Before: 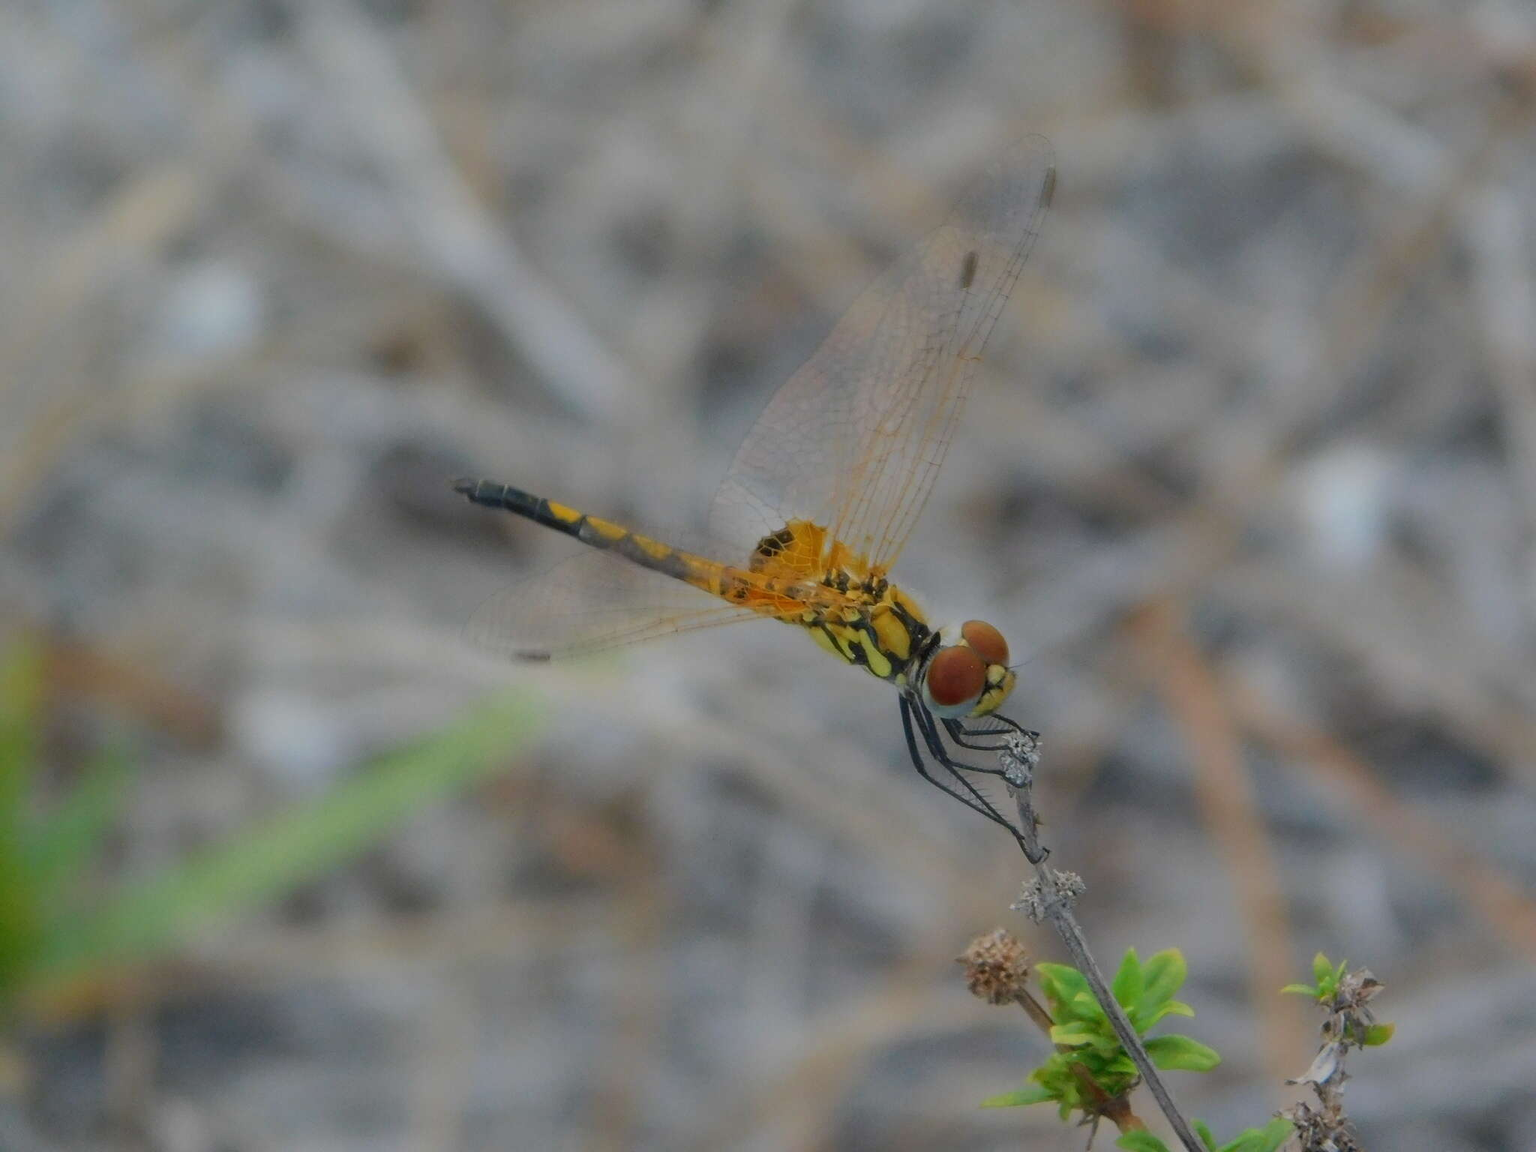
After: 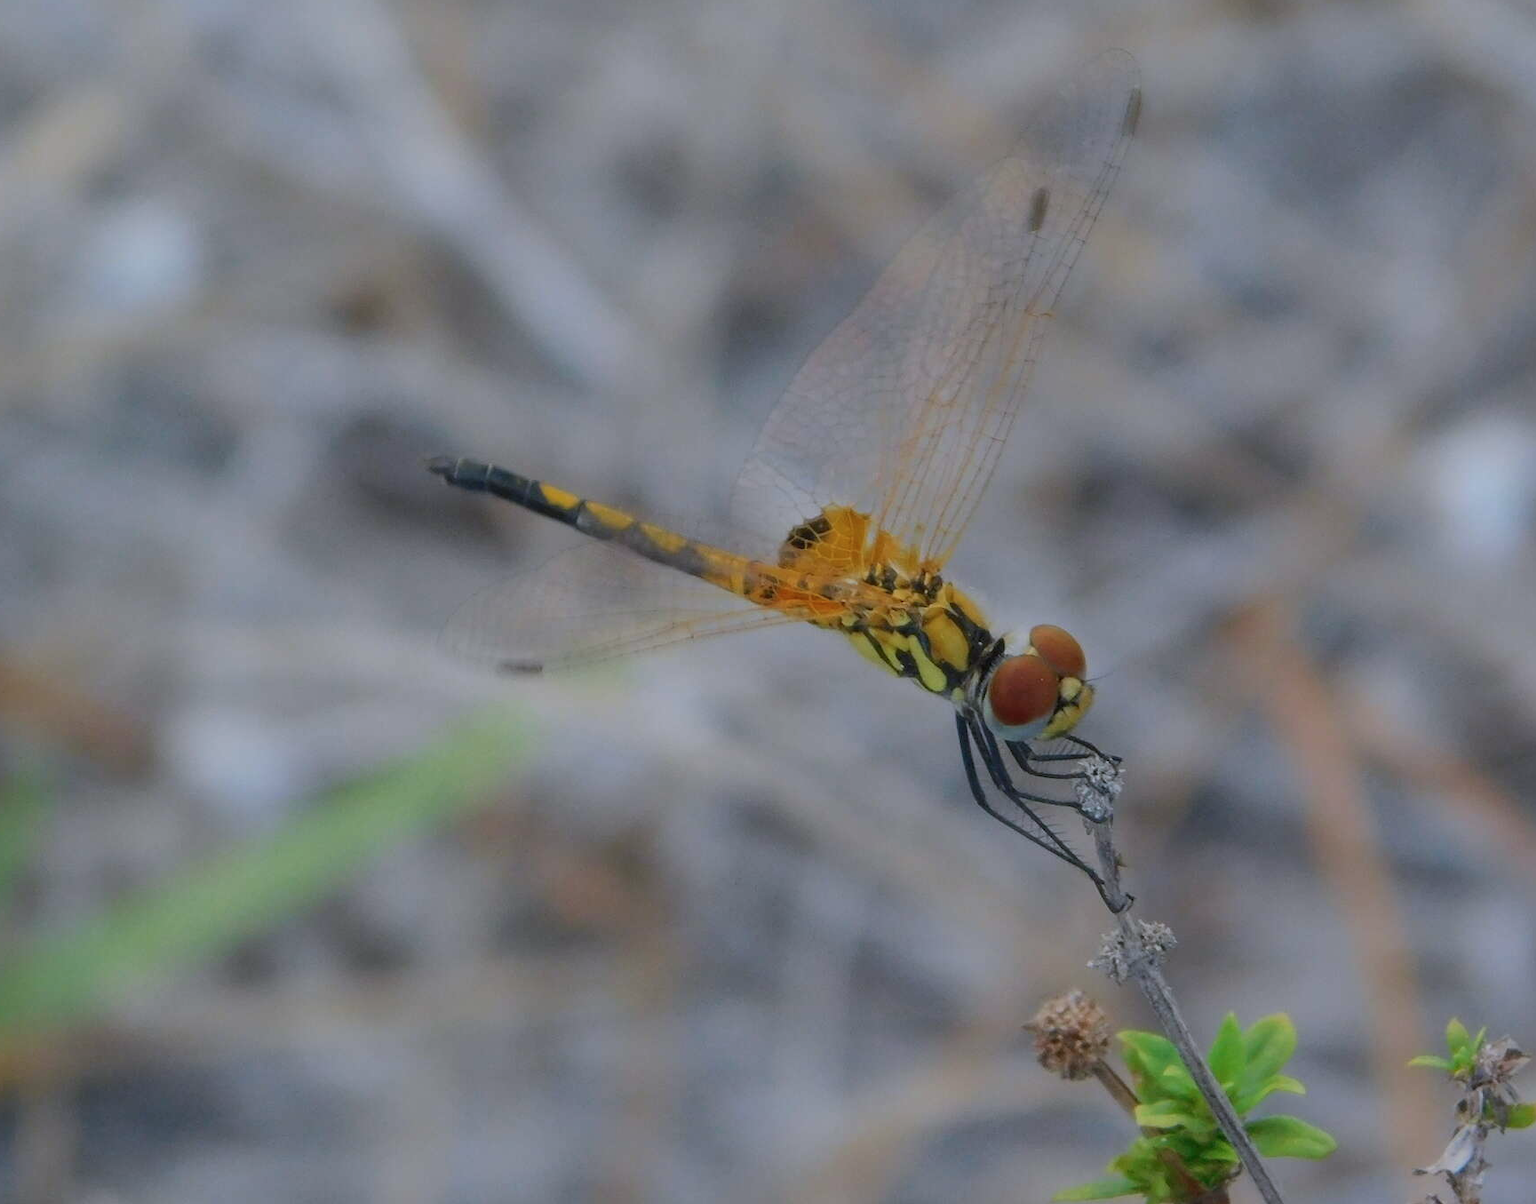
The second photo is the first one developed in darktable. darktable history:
color calibration: illuminant as shot in camera, x 0.358, y 0.373, temperature 4628.91 K, saturation algorithm version 1 (2020)
crop: left 6.026%, top 8.1%, right 9.549%, bottom 3.575%
